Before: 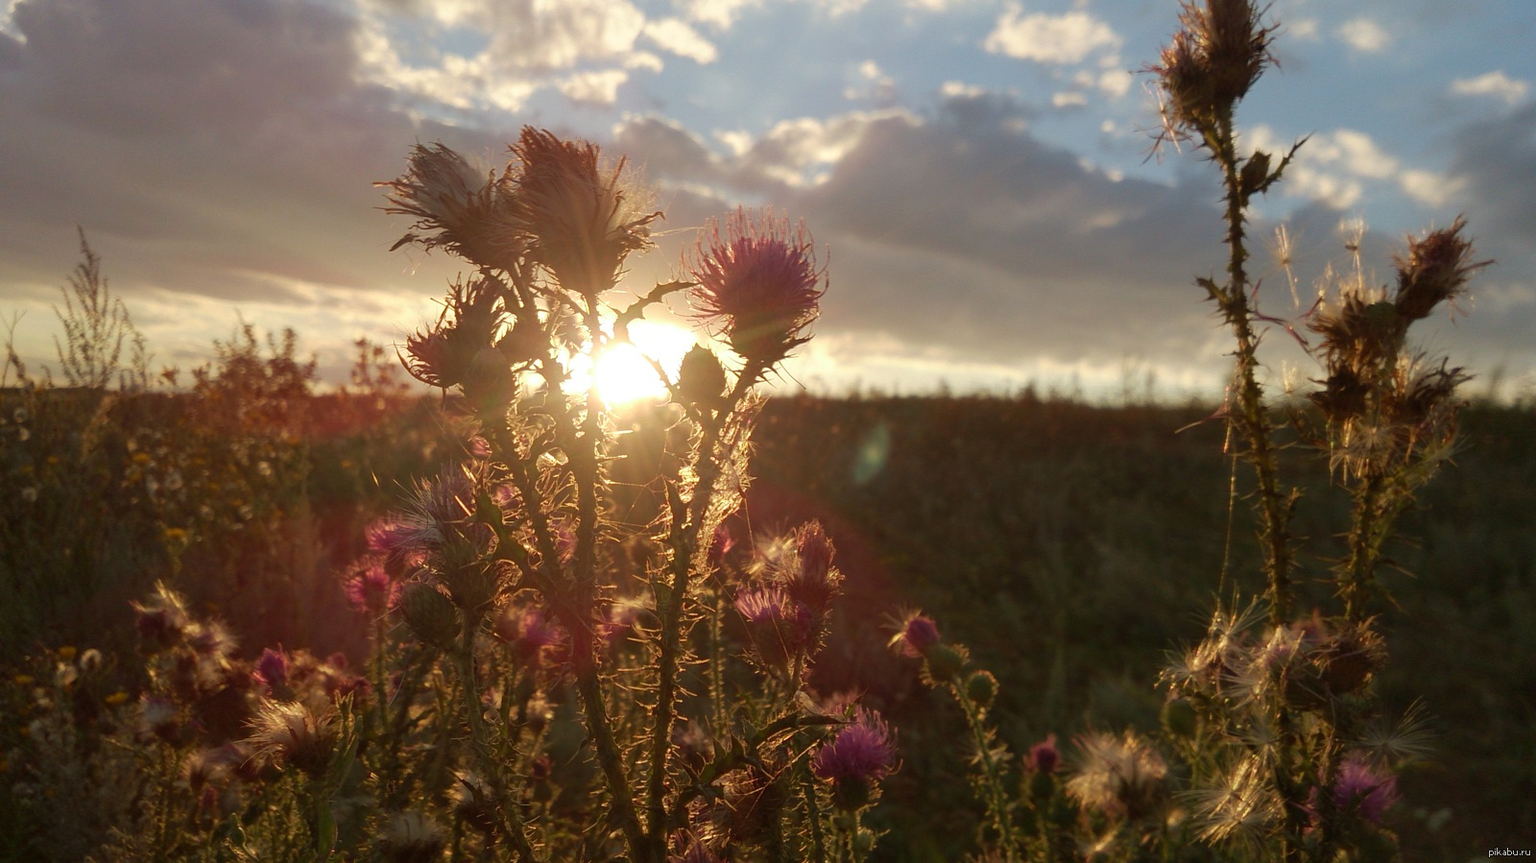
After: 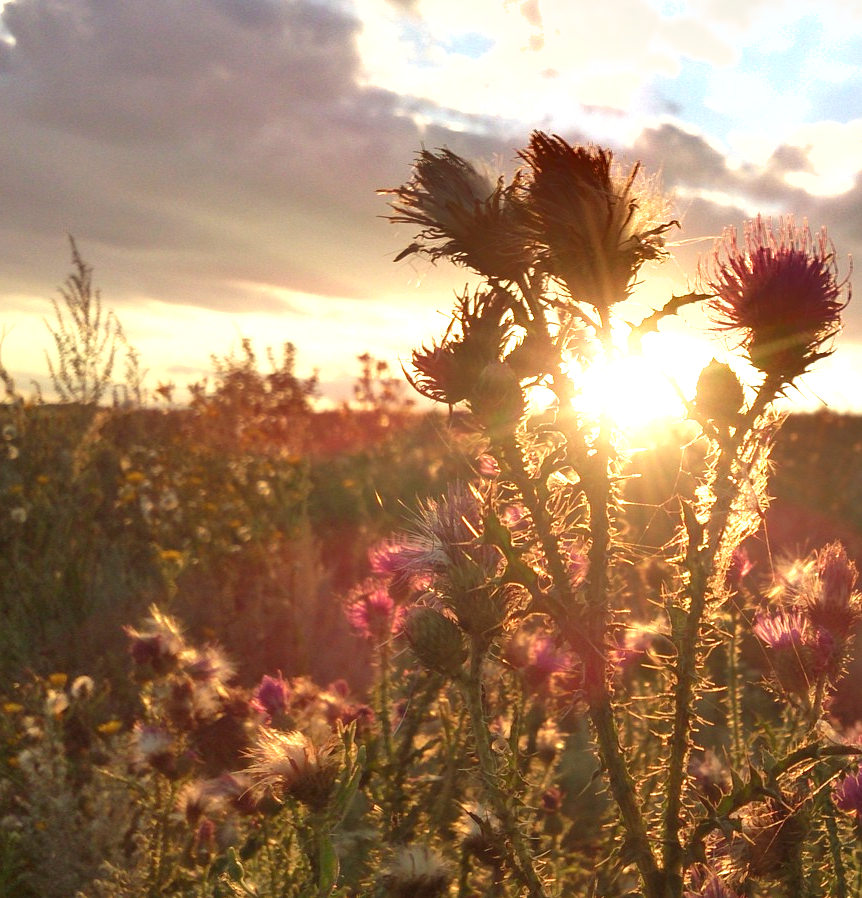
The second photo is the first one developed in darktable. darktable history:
crop: left 0.772%, right 45.337%, bottom 0.09%
exposure: black level correction 0, exposure 1.2 EV, compensate highlight preservation false
shadows and highlights: radius 136, soften with gaussian
